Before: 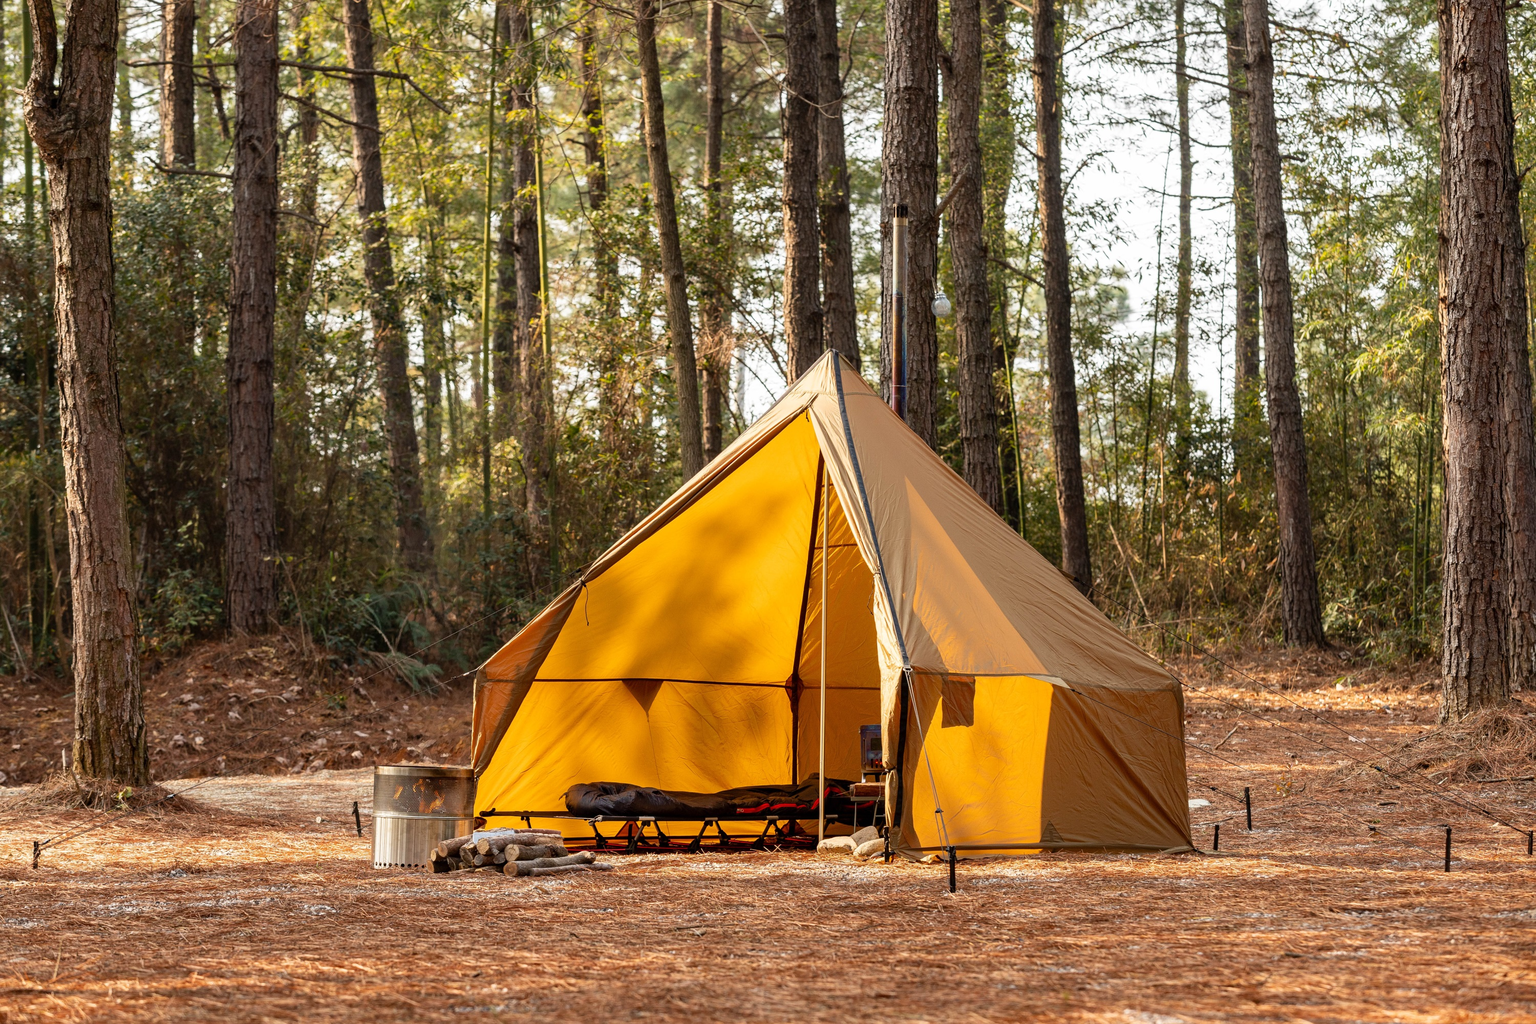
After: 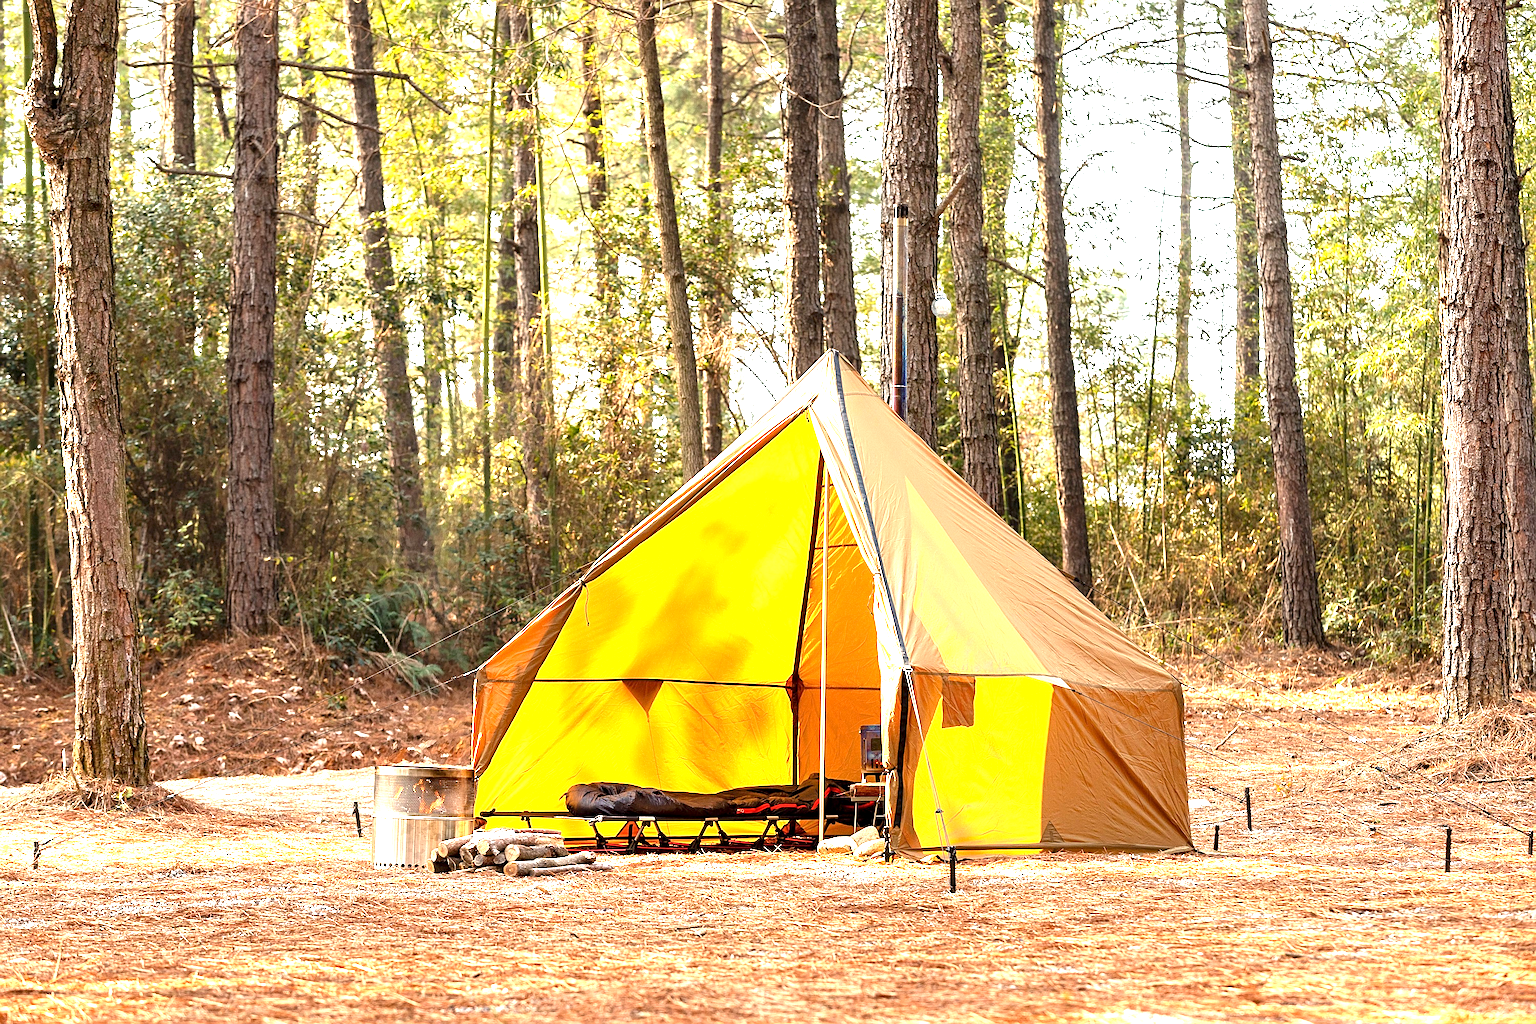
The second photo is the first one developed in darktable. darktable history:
exposure: black level correction 0.001, exposure 1.806 EV, compensate highlight preservation false
sharpen: on, module defaults
